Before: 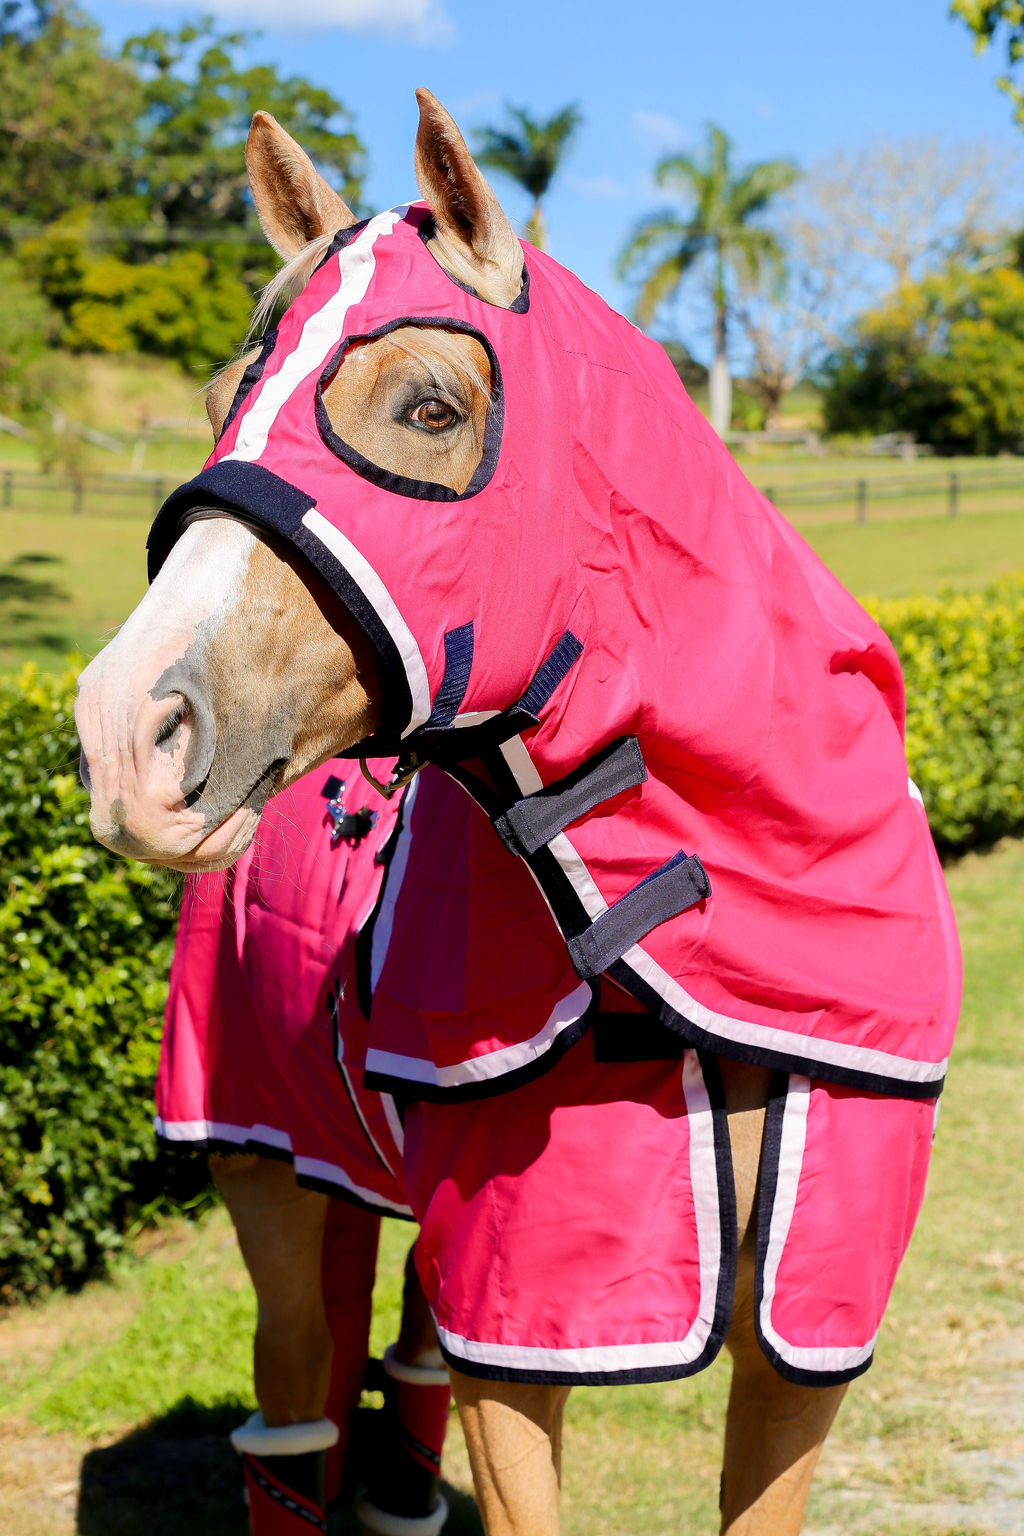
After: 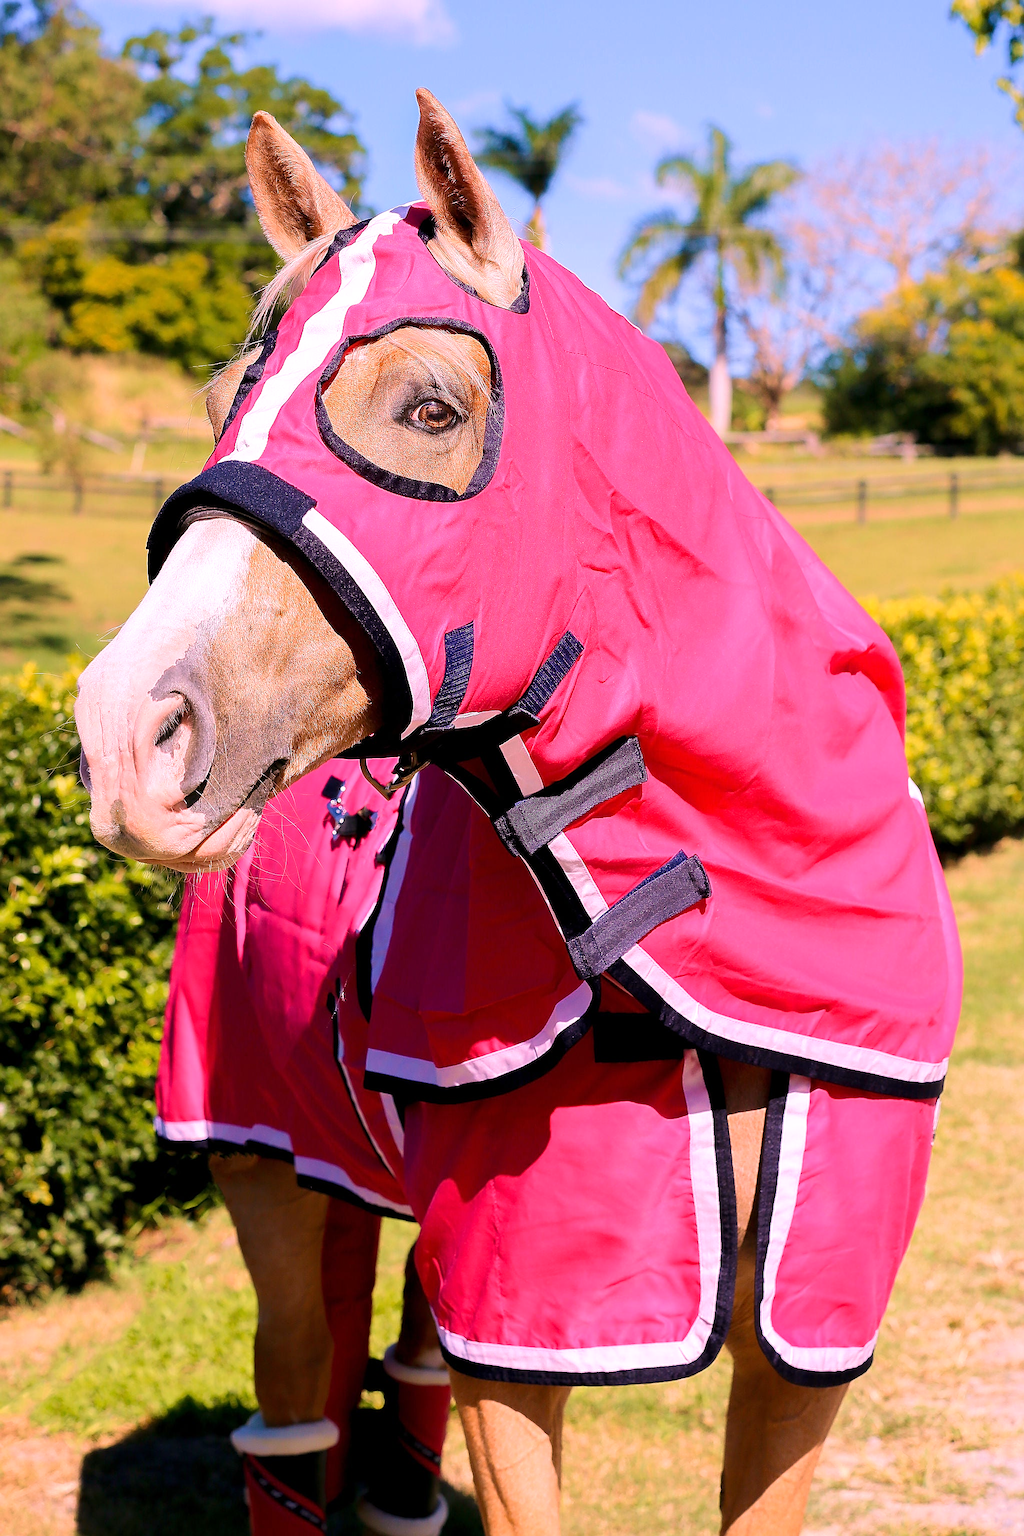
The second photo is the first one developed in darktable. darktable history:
sharpen: amount 0.55
white balance: red 1.188, blue 1.11
velvia: on, module defaults
